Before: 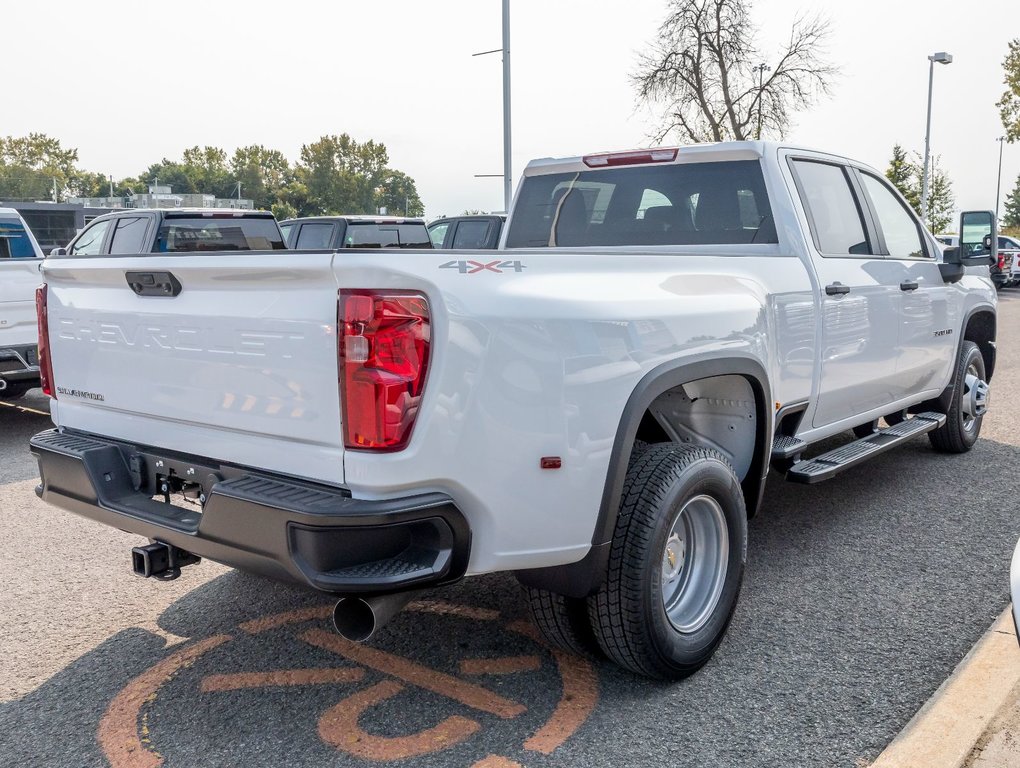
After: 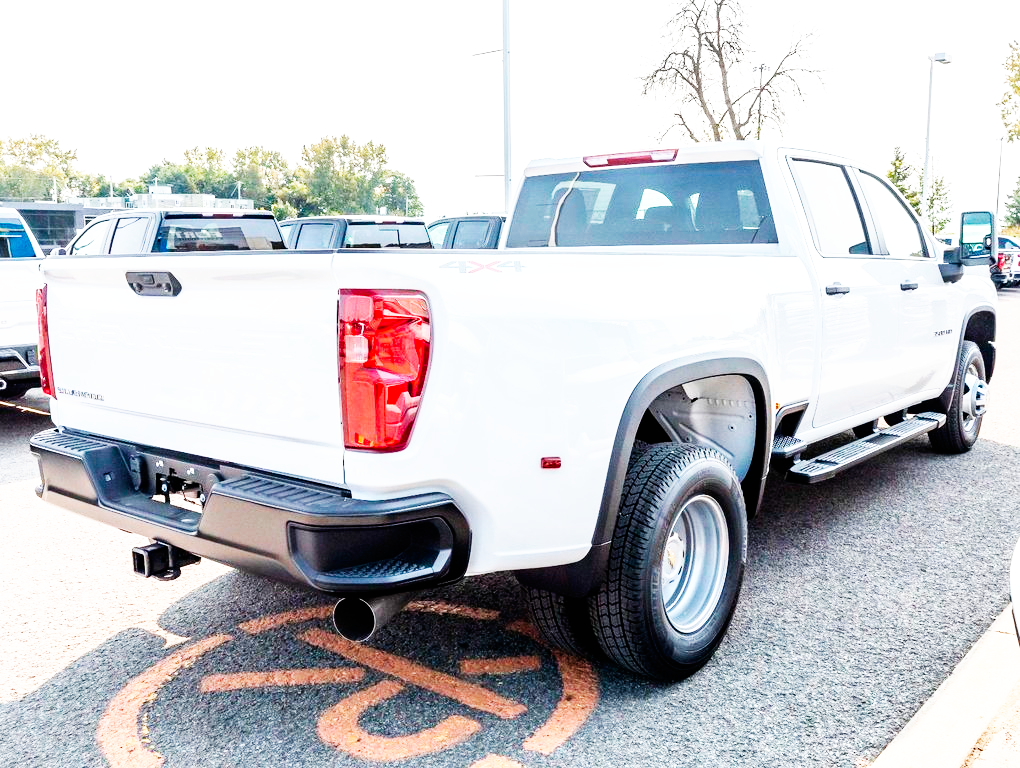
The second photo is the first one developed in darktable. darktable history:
exposure: exposure 0.495 EV, compensate highlight preservation false
base curve: curves: ch0 [(0, 0) (0.007, 0.004) (0.027, 0.03) (0.046, 0.07) (0.207, 0.54) (0.442, 0.872) (0.673, 0.972) (1, 1)], preserve colors none
